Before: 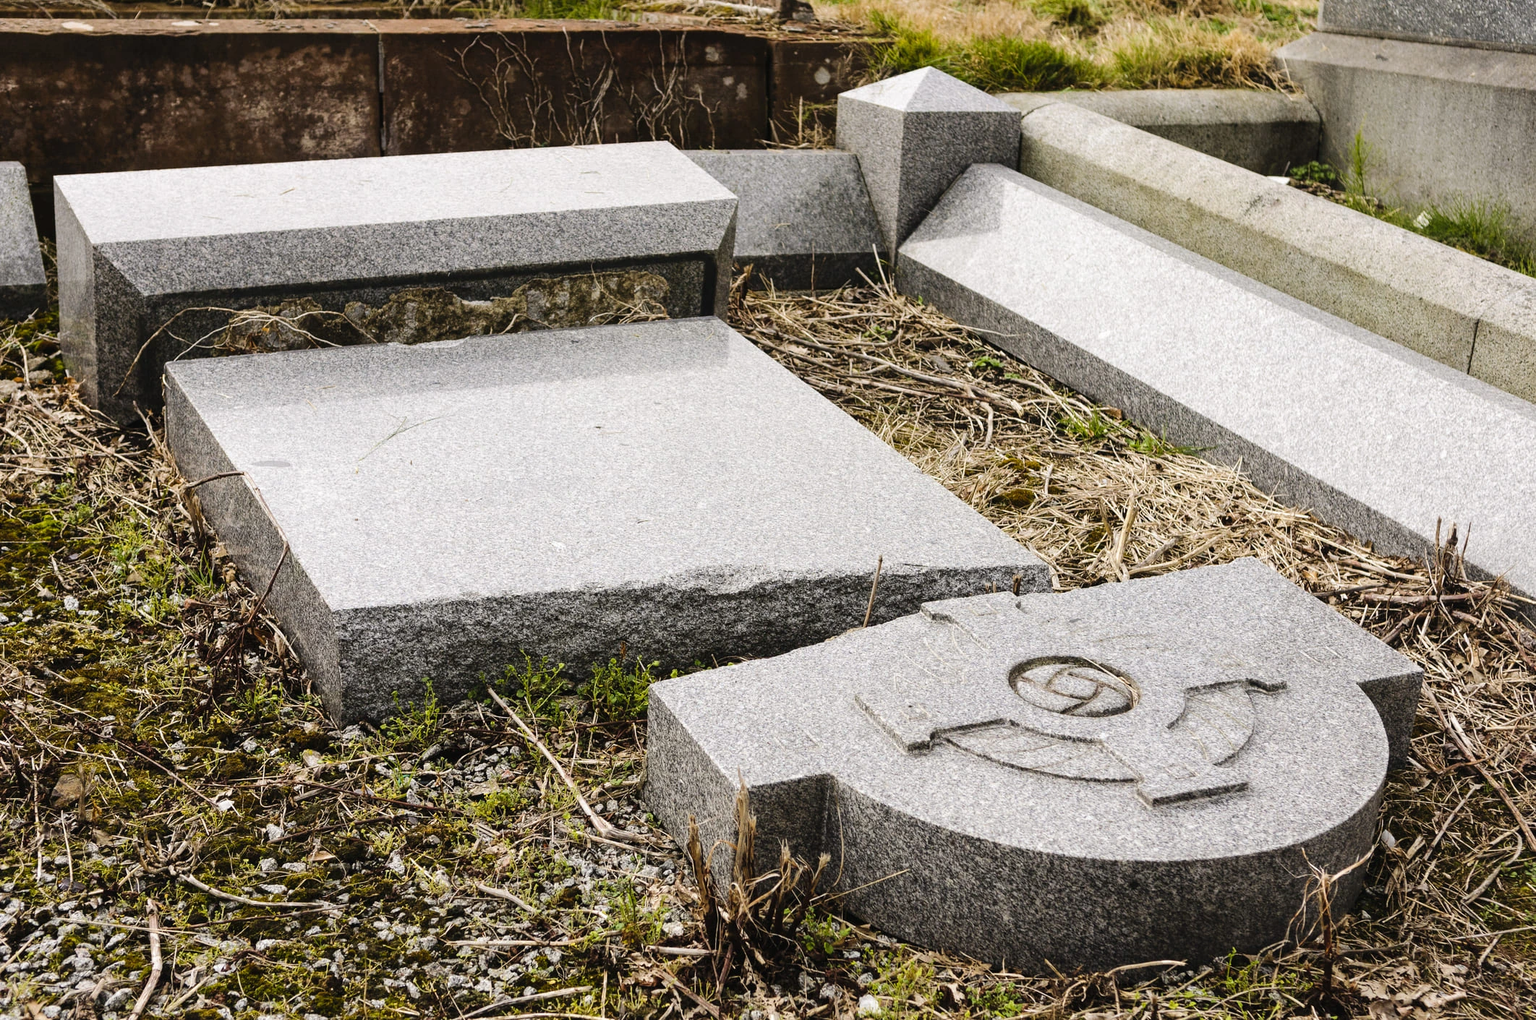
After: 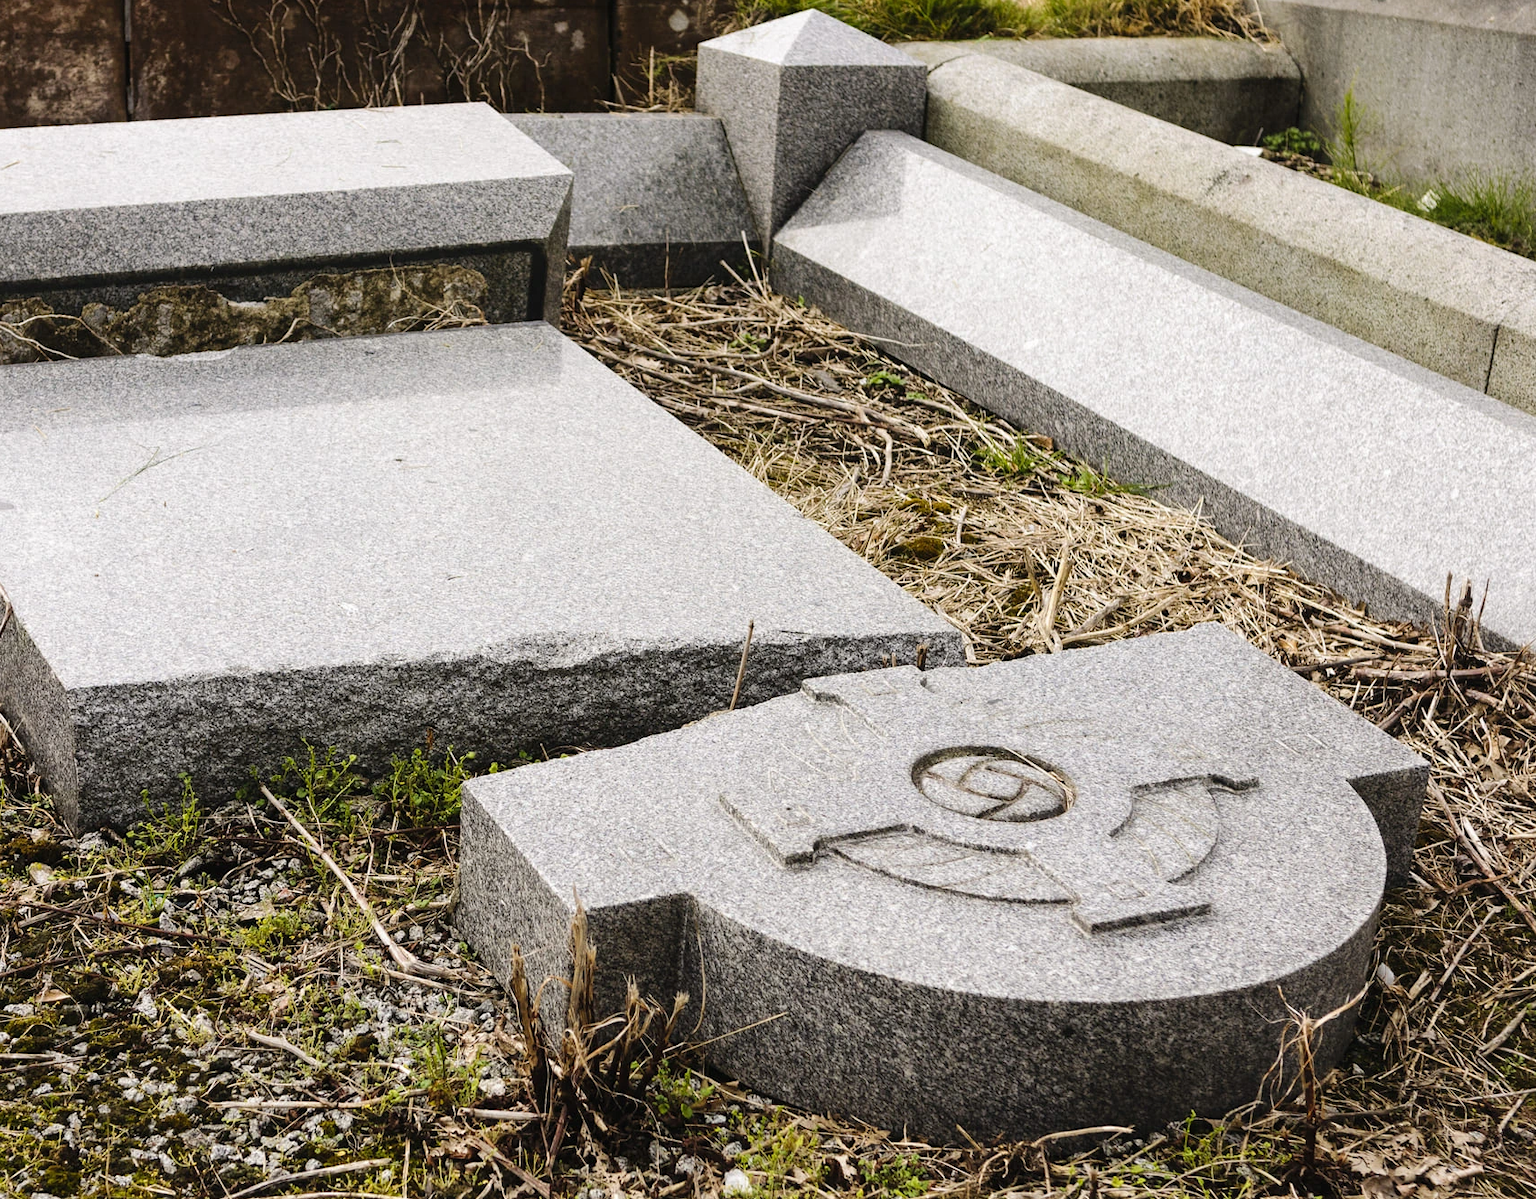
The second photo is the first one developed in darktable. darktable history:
crop and rotate: left 18.19%, top 5.867%, right 1.762%
